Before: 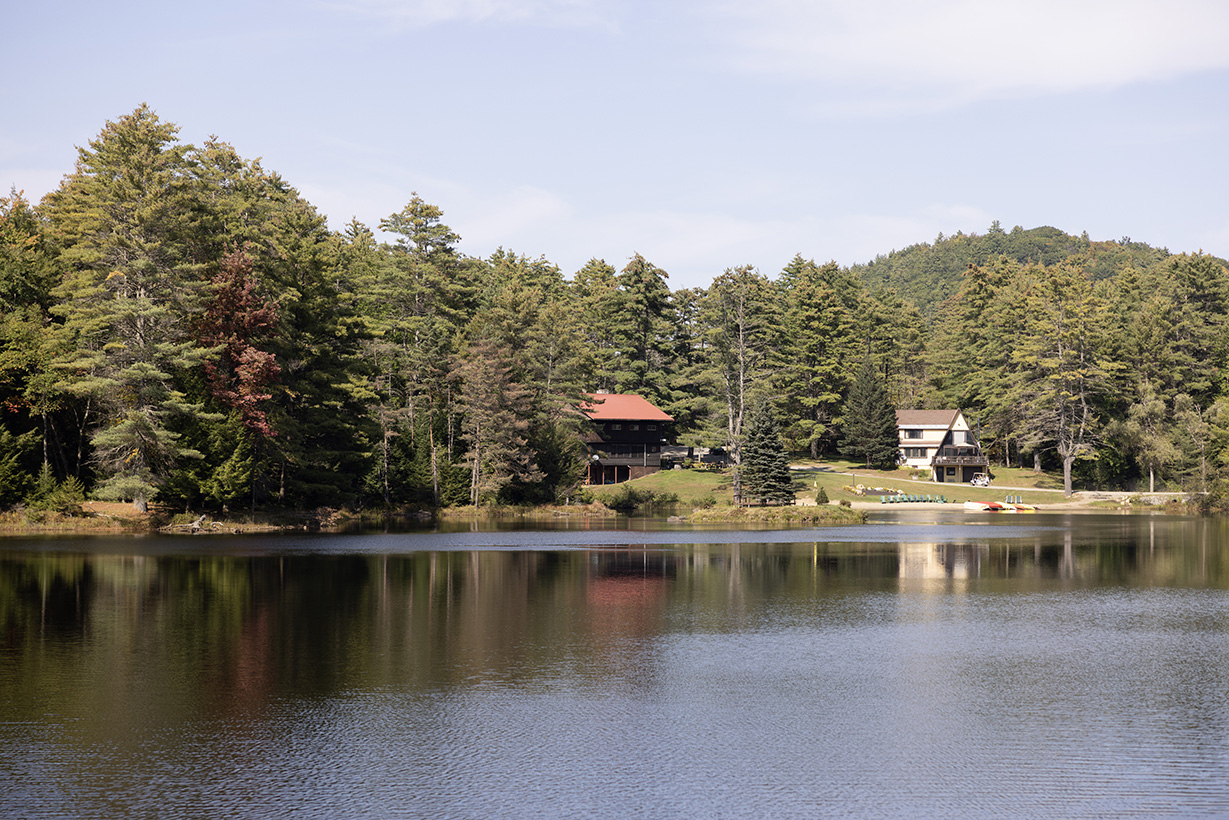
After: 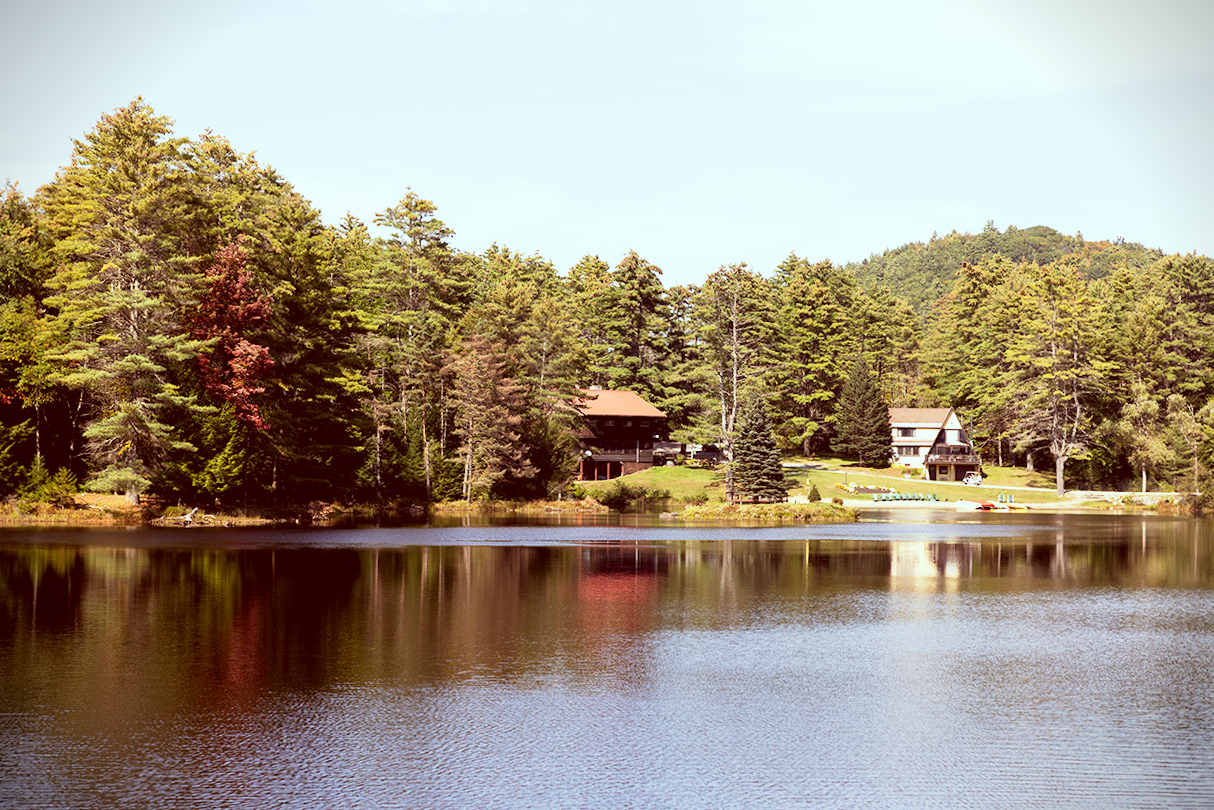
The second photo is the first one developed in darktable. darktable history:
crop and rotate: angle -0.447°
color correction: highlights a* -7.08, highlights b* -0.191, shadows a* 20.31, shadows b* 11.44
base curve: curves: ch0 [(0, 0) (0.005, 0.002) (0.193, 0.295) (0.399, 0.664) (0.75, 0.928) (1, 1)], preserve colors none
vignetting: fall-off start 97.17%, brightness -0.621, saturation -0.67, width/height ratio 1.181
